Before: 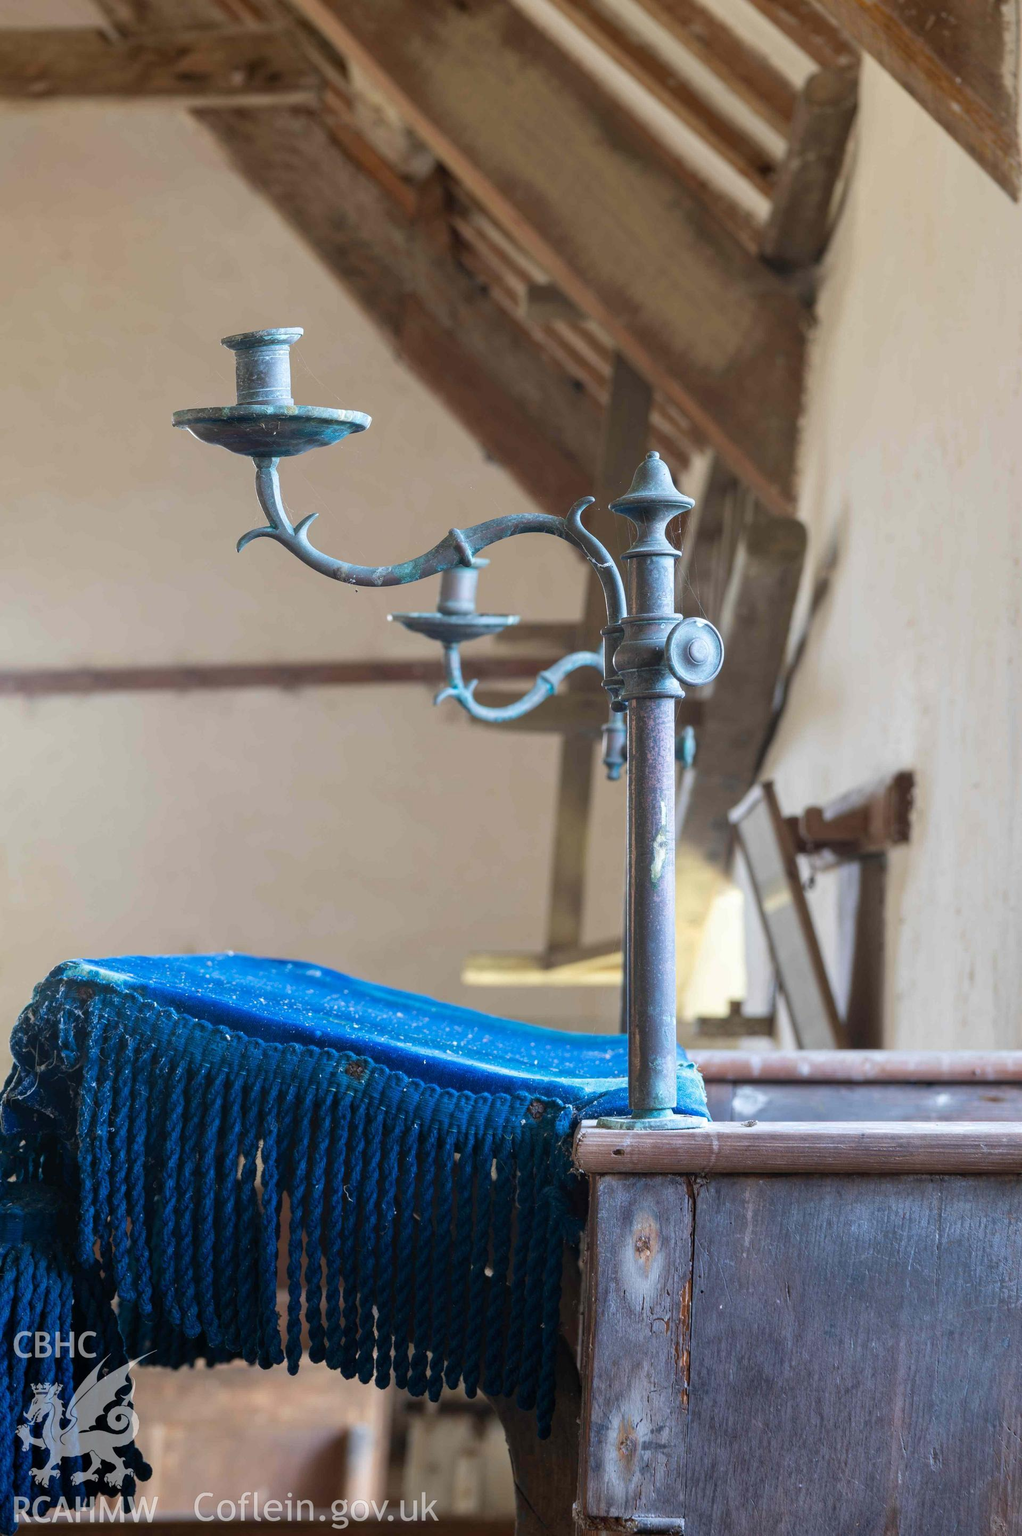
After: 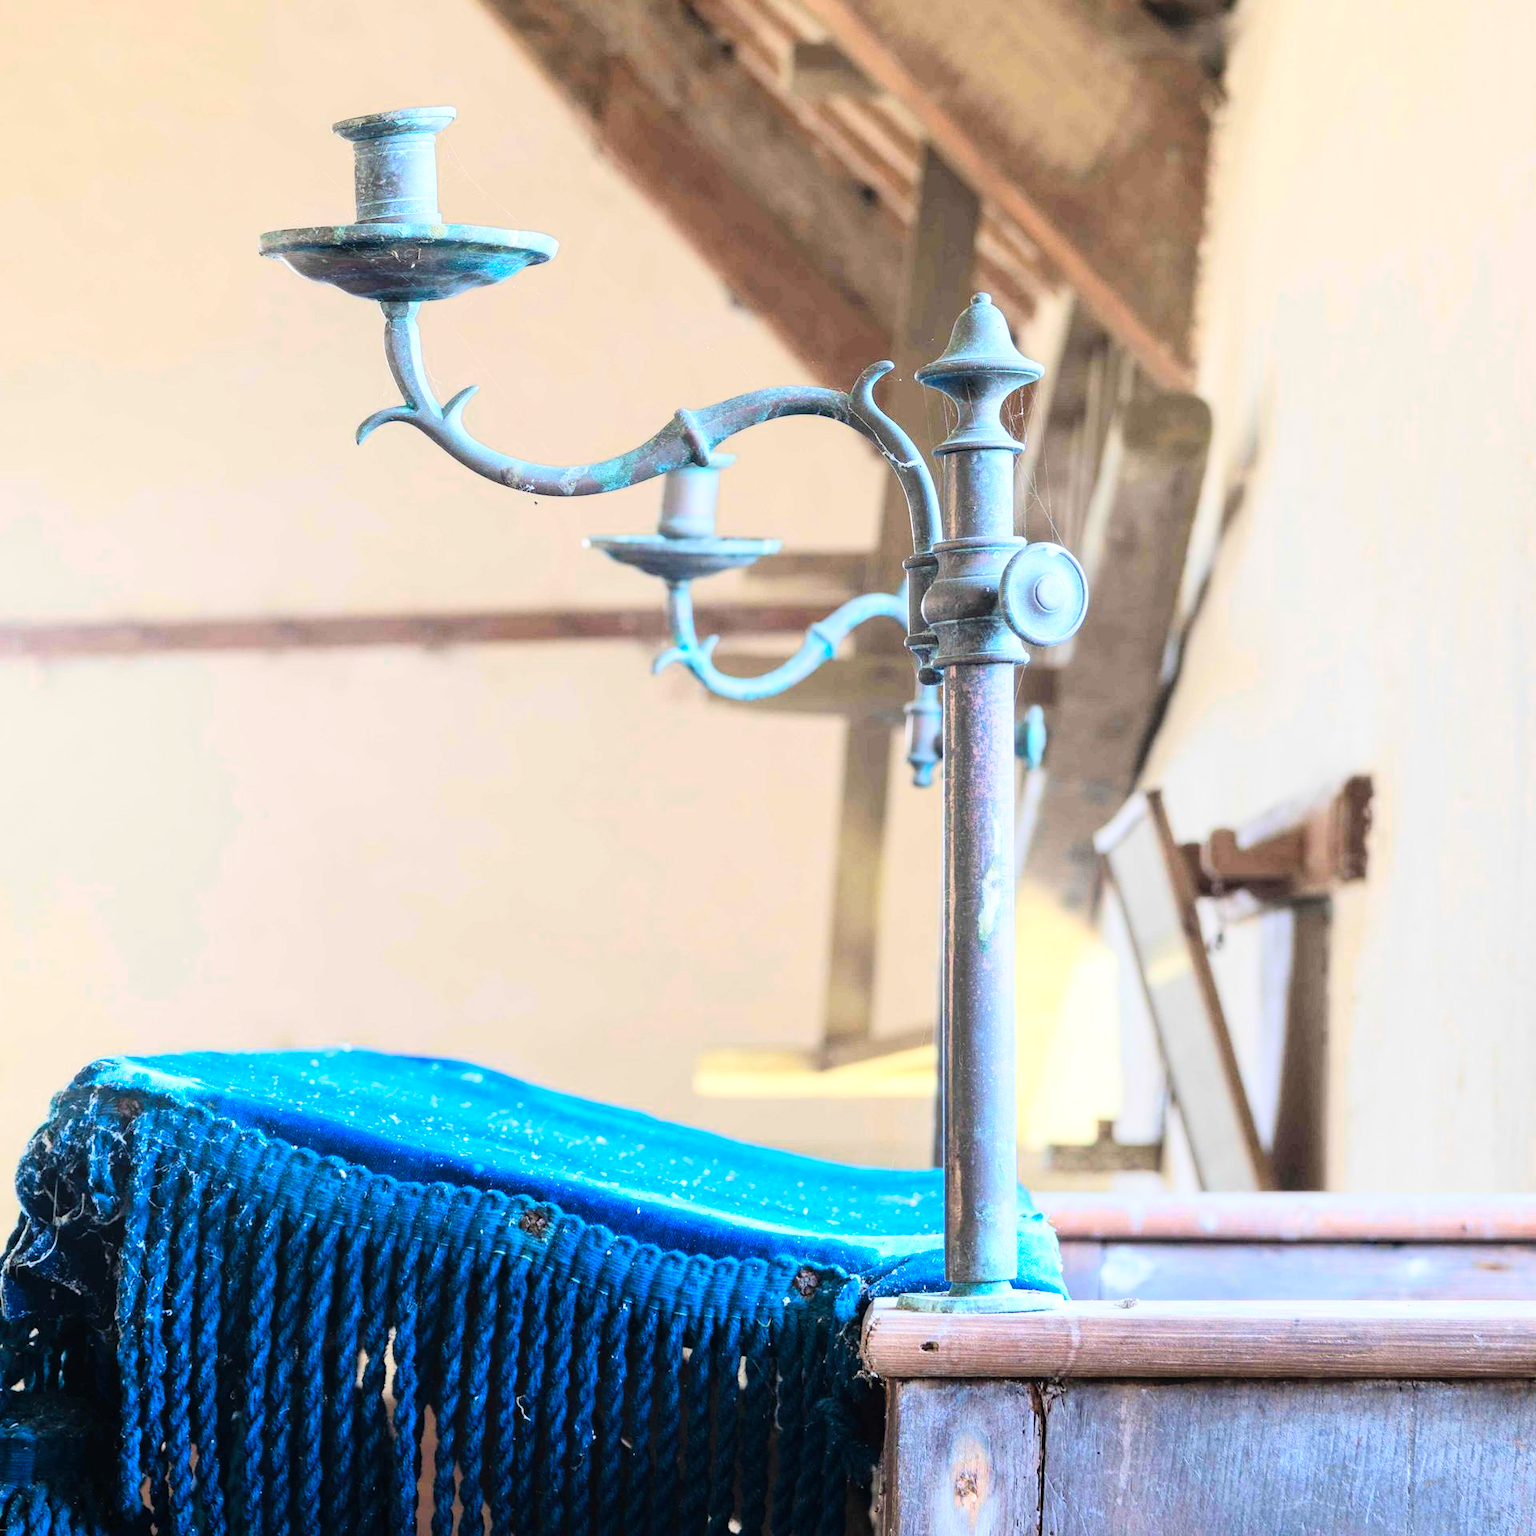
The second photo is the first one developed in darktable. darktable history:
crop: top 16.727%, bottom 16.727%
color zones: curves: ch0 [(0, 0.558) (0.143, 0.559) (0.286, 0.529) (0.429, 0.505) (0.571, 0.5) (0.714, 0.5) (0.857, 0.5) (1, 0.558)]; ch1 [(0, 0.469) (0.01, 0.469) (0.12, 0.446) (0.248, 0.469) (0.5, 0.5) (0.748, 0.5) (0.99, 0.469) (1, 0.469)]
tone curve: curves: ch0 [(0, 0) (0.084, 0.074) (0.2, 0.297) (0.363, 0.591) (0.495, 0.765) (0.68, 0.901) (0.851, 0.967) (1, 1)], color space Lab, linked channels, preserve colors none
